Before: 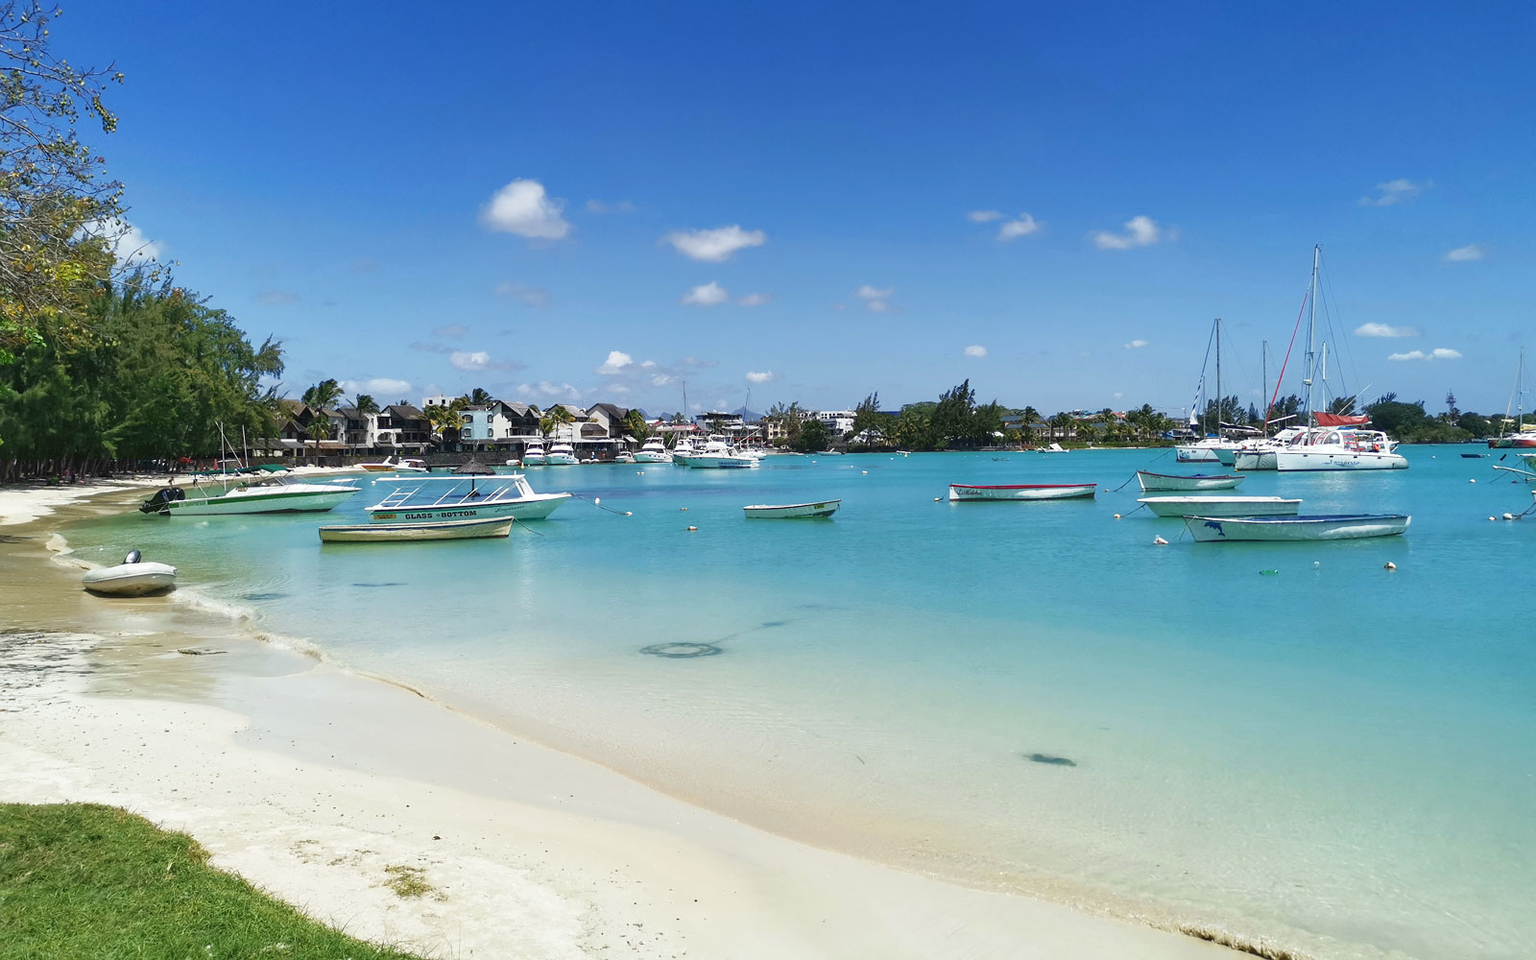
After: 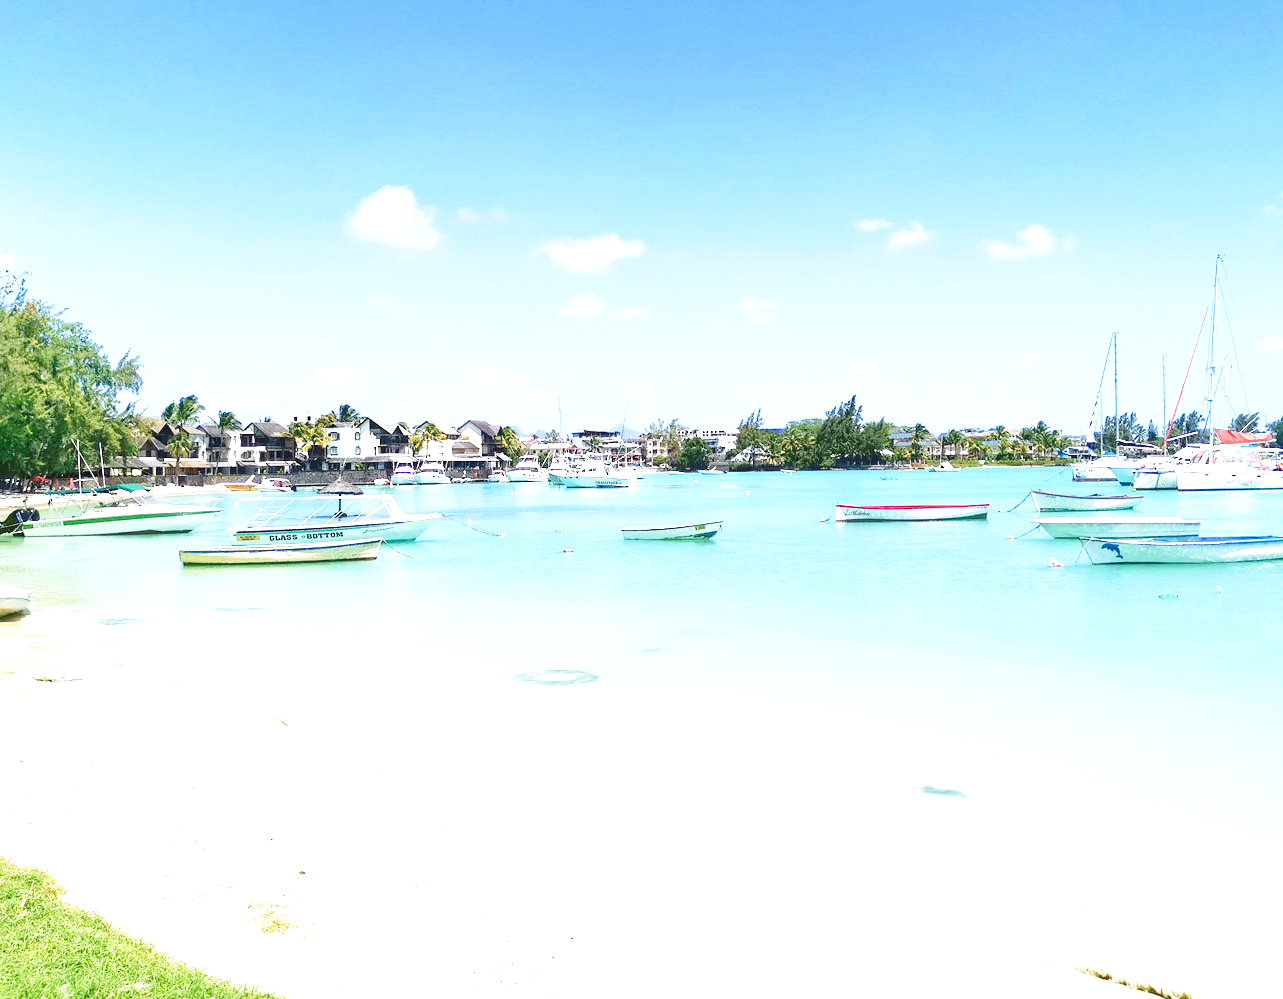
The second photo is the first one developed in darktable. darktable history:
exposure: black level correction 0.001, exposure 1.398 EV, compensate exposure bias true, compensate highlight preservation false
rotate and perspective: crop left 0, crop top 0
crop and rotate: left 9.597%, right 10.195%
base curve: curves: ch0 [(0, 0) (0.028, 0.03) (0.121, 0.232) (0.46, 0.748) (0.859, 0.968) (1, 1)], preserve colors none
